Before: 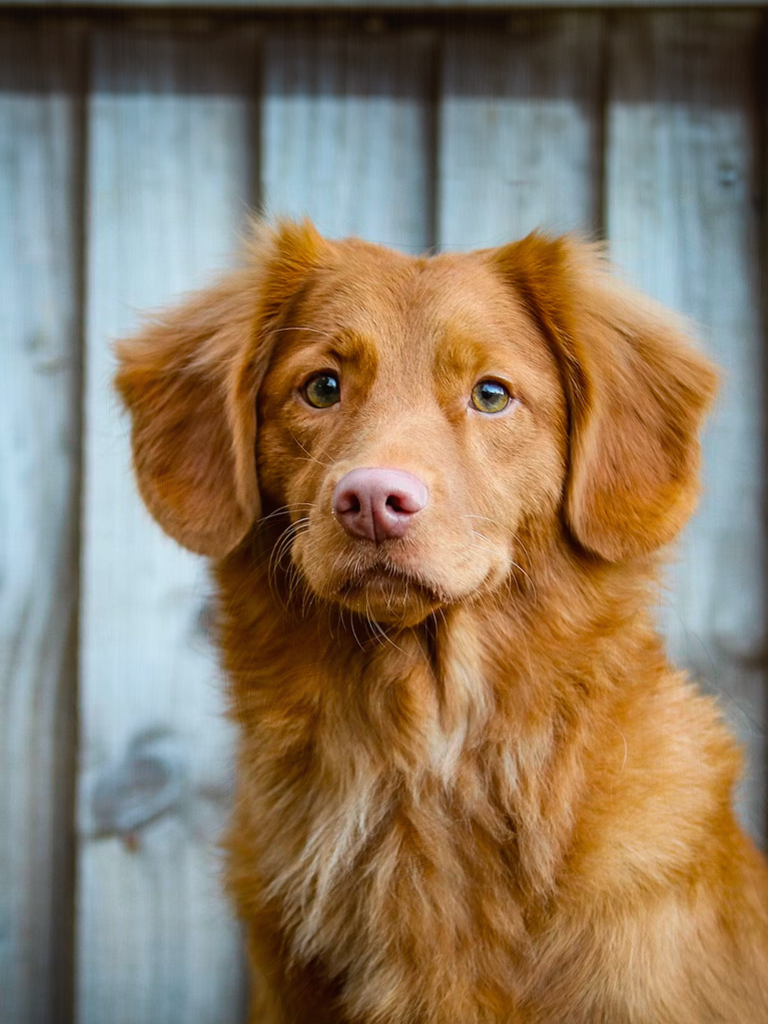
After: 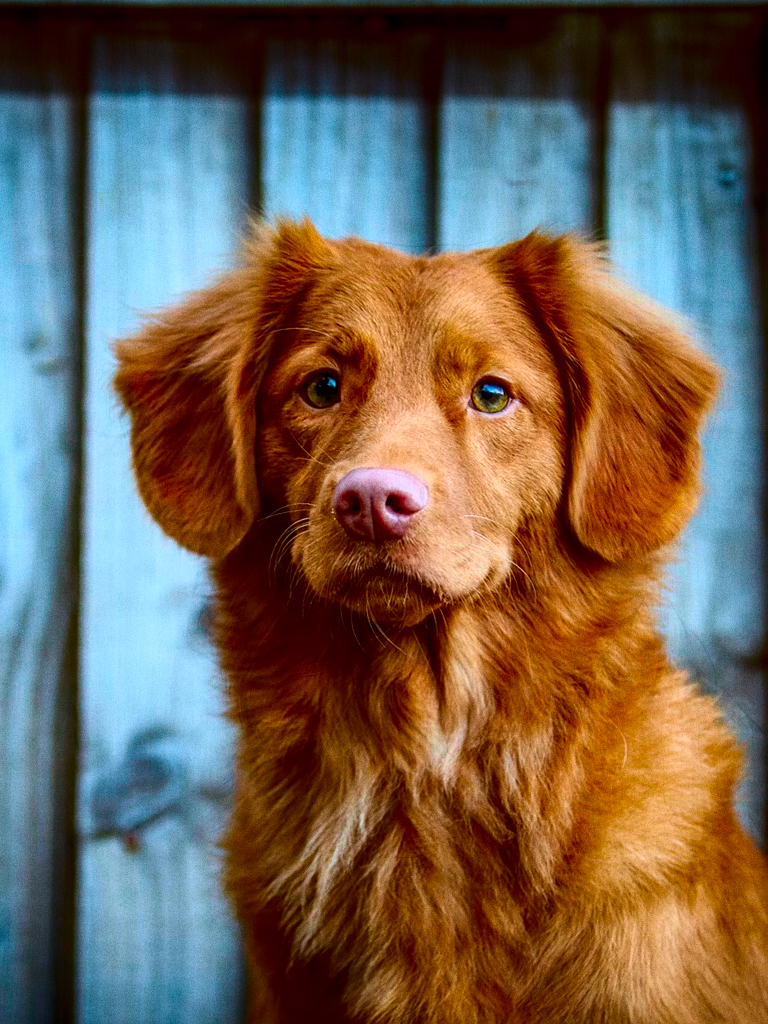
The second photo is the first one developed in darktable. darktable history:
contrast brightness saturation: brightness -0.25, saturation 0.2
tone curve: curves: ch0 [(0, 0) (0.091, 0.075) (0.409, 0.457) (0.733, 0.82) (0.844, 0.908) (0.909, 0.942) (1, 0.973)]; ch1 [(0, 0) (0.437, 0.404) (0.5, 0.5) (0.529, 0.556) (0.58, 0.606) (0.616, 0.654) (1, 1)]; ch2 [(0, 0) (0.442, 0.415) (0.5, 0.5) (0.535, 0.557) (0.585, 0.62) (1, 1)], color space Lab, independent channels, preserve colors none
local contrast: on, module defaults
grain: on, module defaults
white balance: red 0.967, blue 1.049
